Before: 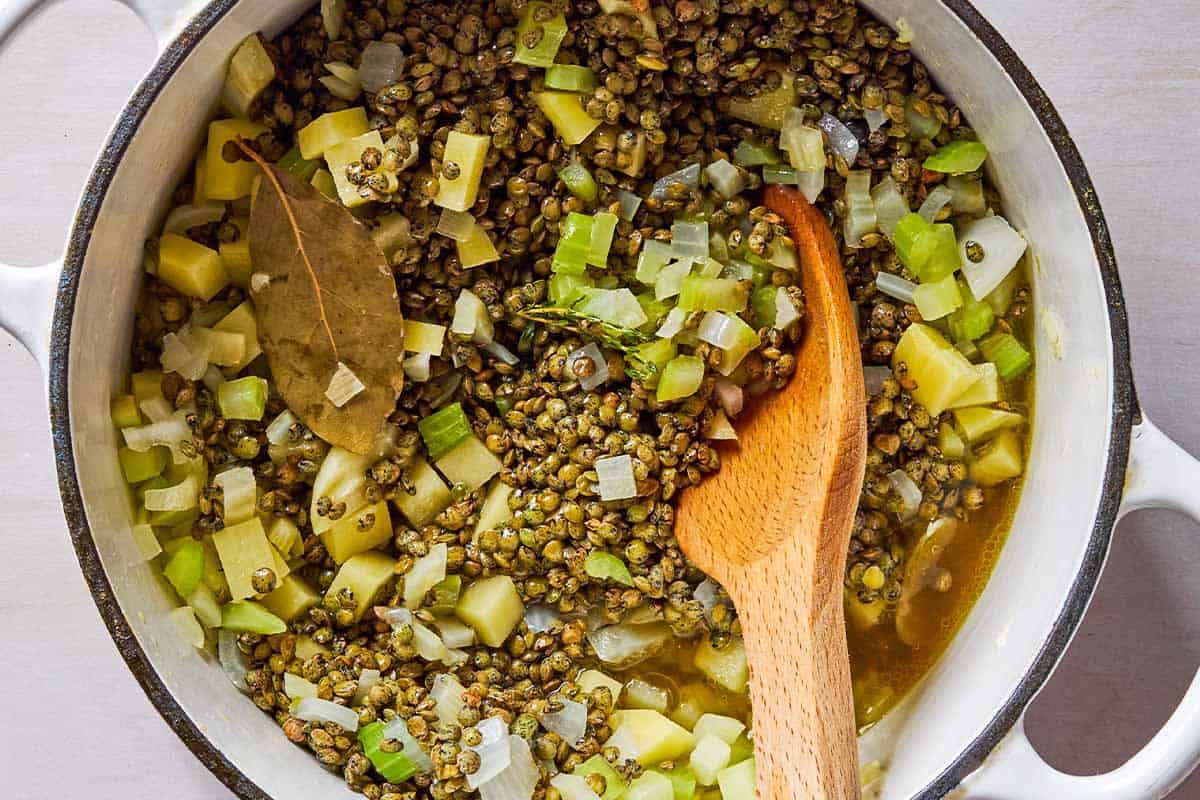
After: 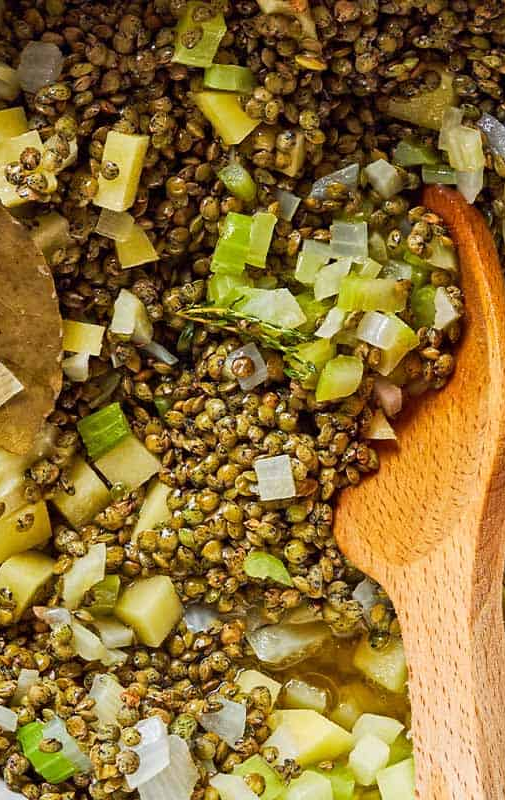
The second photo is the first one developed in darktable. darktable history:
crop: left 28.429%, right 29.423%
